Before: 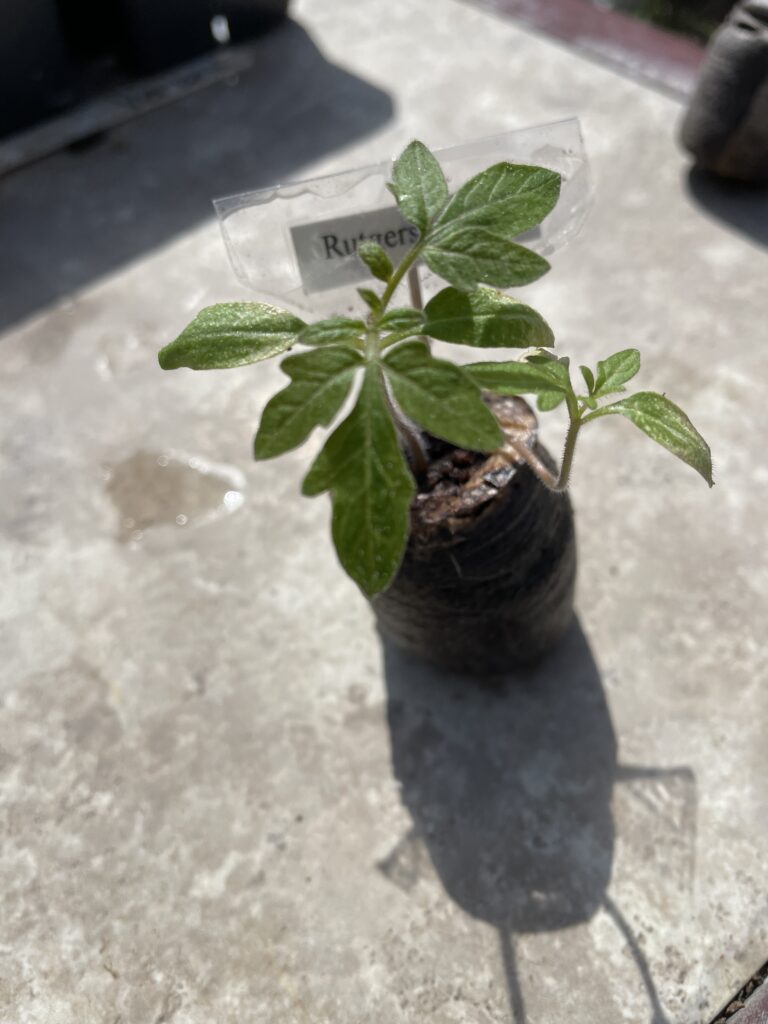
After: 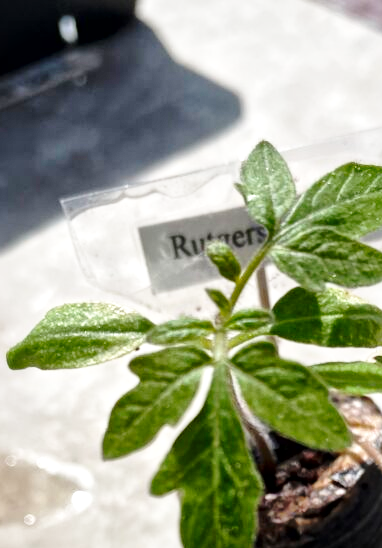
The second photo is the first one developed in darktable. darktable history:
local contrast: mode bilateral grid, contrast 20, coarseness 19, detail 163%, midtone range 0.2
base curve: curves: ch0 [(0, 0) (0.028, 0.03) (0.121, 0.232) (0.46, 0.748) (0.859, 0.968) (1, 1)], preserve colors none
crop: left 19.895%, right 30.313%, bottom 46.429%
